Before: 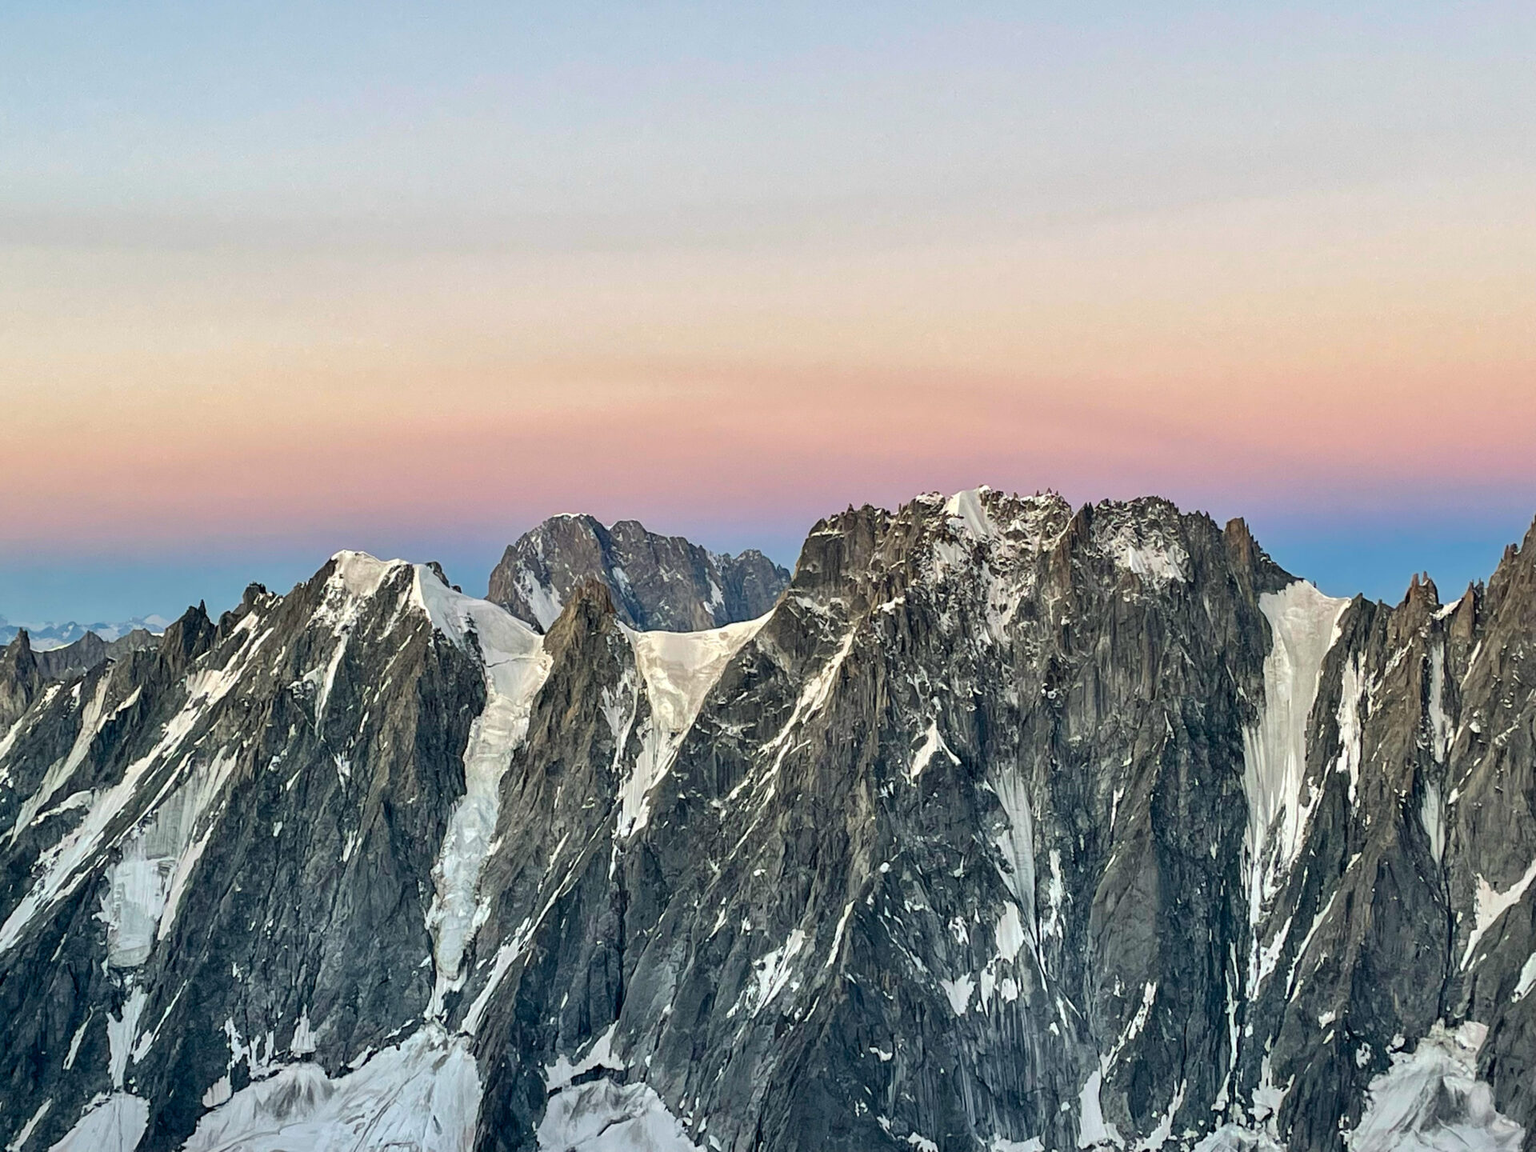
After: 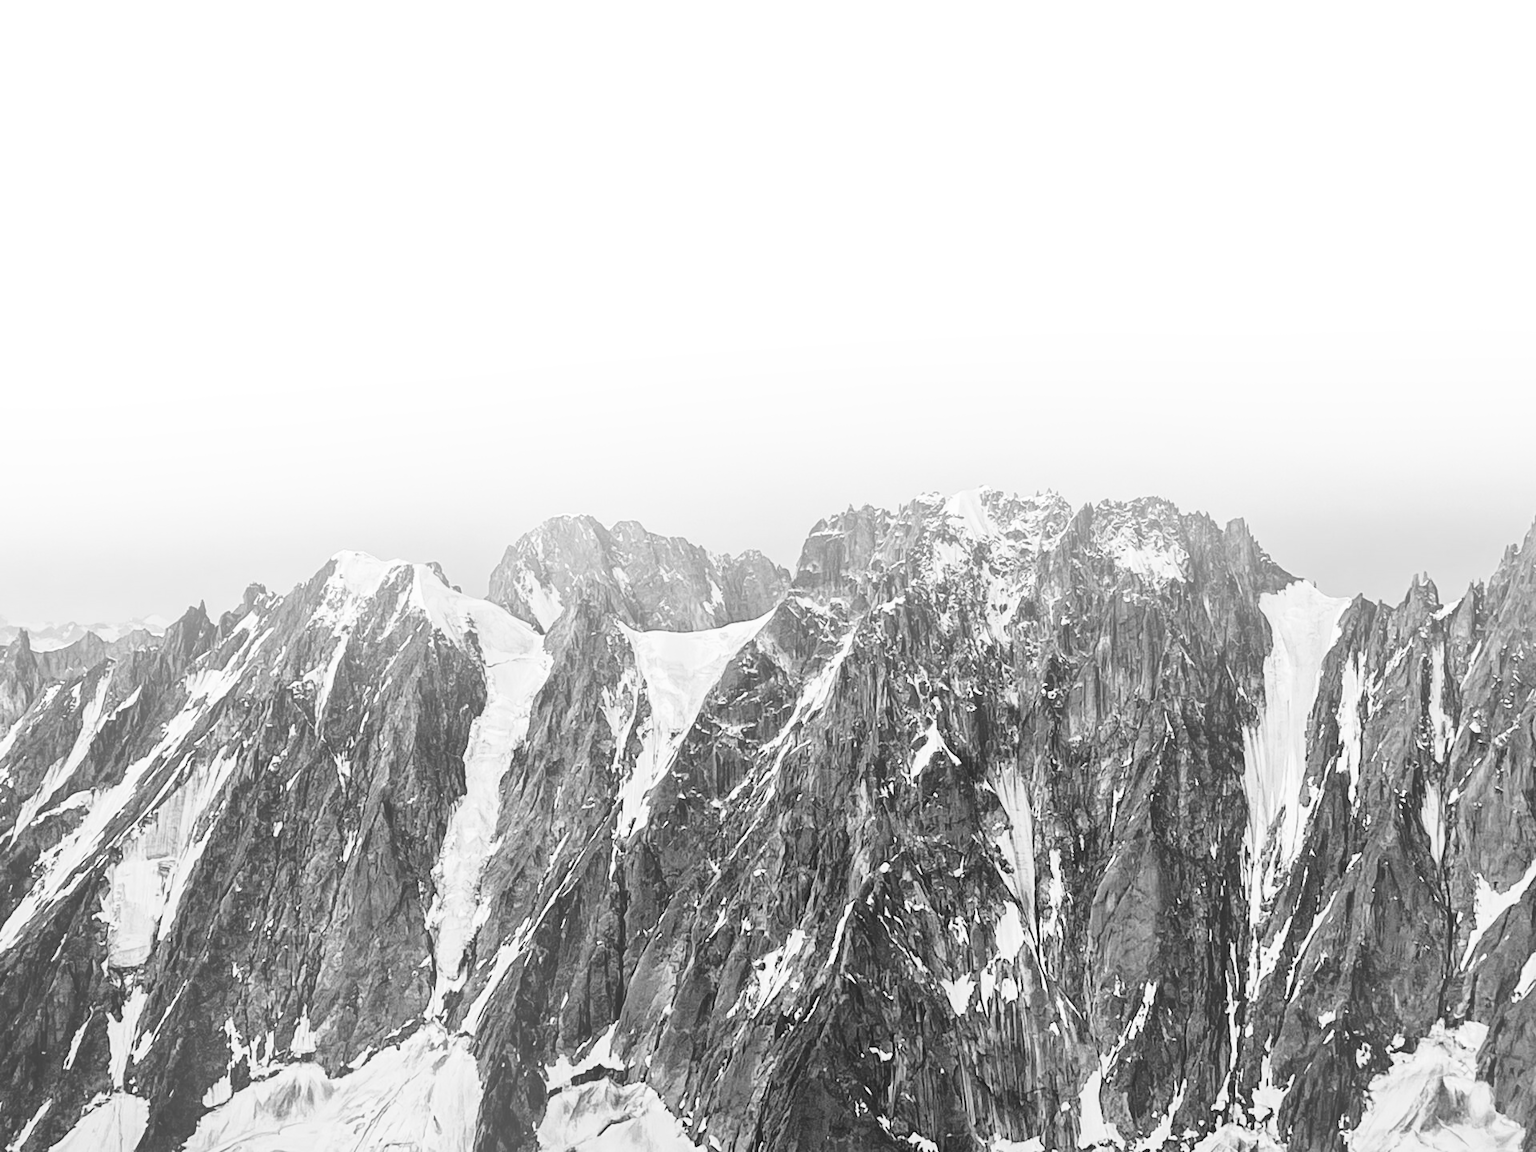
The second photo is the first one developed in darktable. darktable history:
tone curve: curves: ch0 [(0, 0) (0.187, 0.12) (0.392, 0.438) (0.704, 0.86) (0.858, 0.938) (1, 0.981)]; ch1 [(0, 0) (0.402, 0.36) (0.476, 0.456) (0.498, 0.501) (0.518, 0.521) (0.58, 0.598) (0.619, 0.663) (0.692, 0.744) (1, 1)]; ch2 [(0, 0) (0.427, 0.417) (0.483, 0.481) (0.503, 0.503) (0.526, 0.53) (0.563, 0.585) (0.626, 0.703) (0.699, 0.753) (0.997, 0.858)], color space Lab, independent channels
bloom: size 40%
monochrome: on, module defaults
